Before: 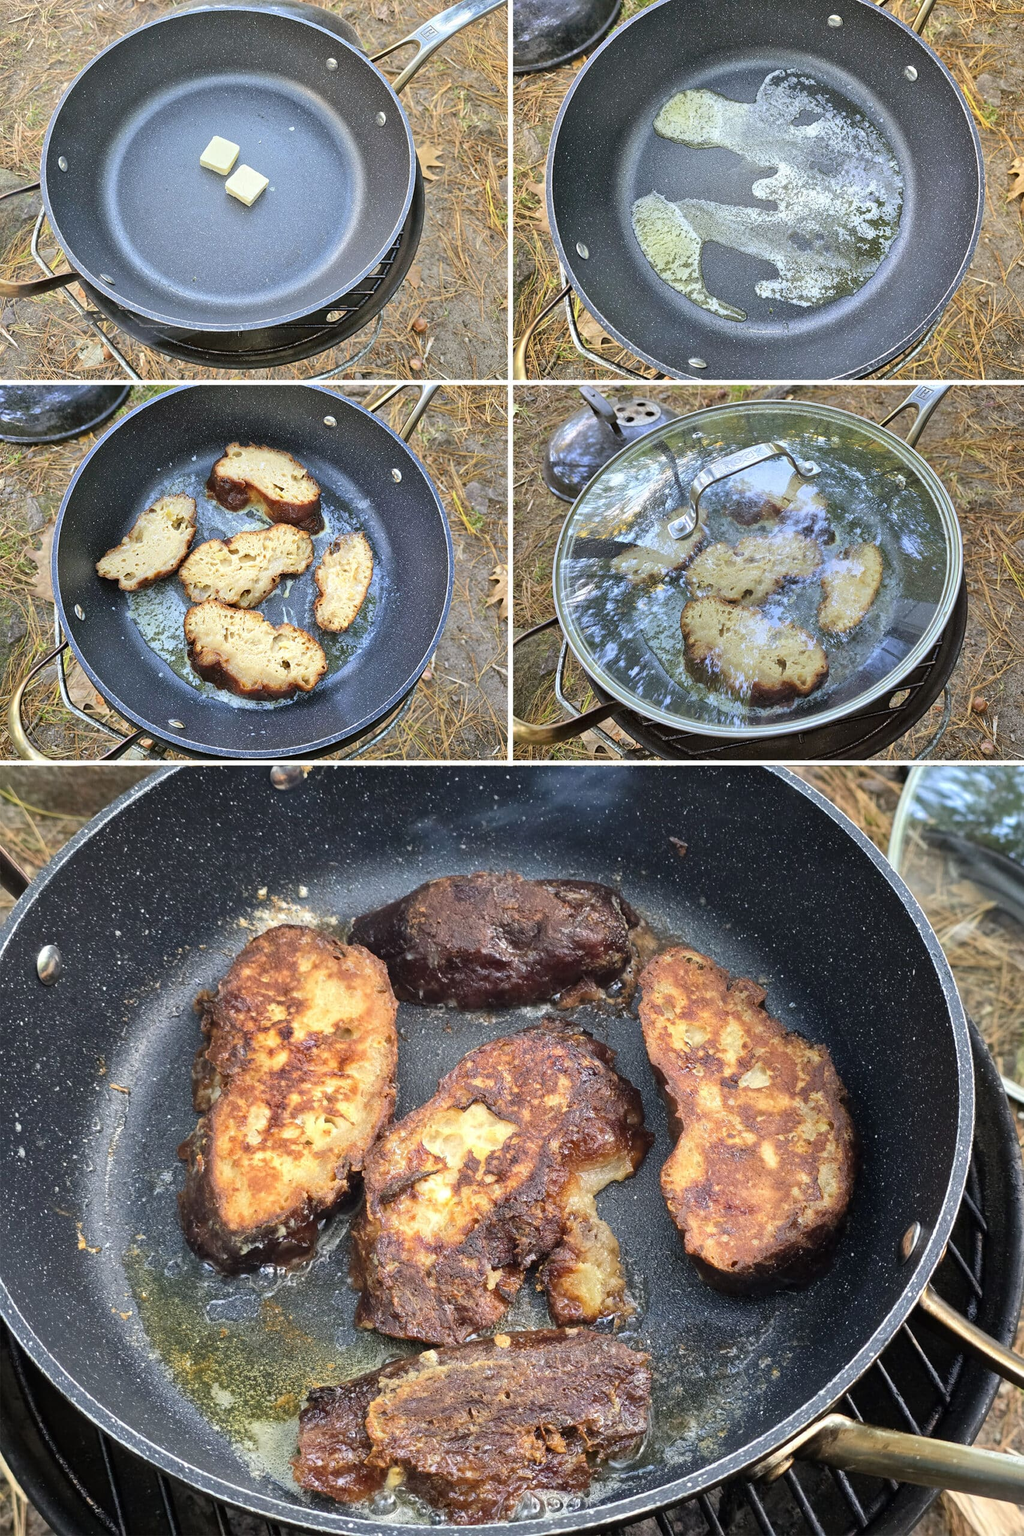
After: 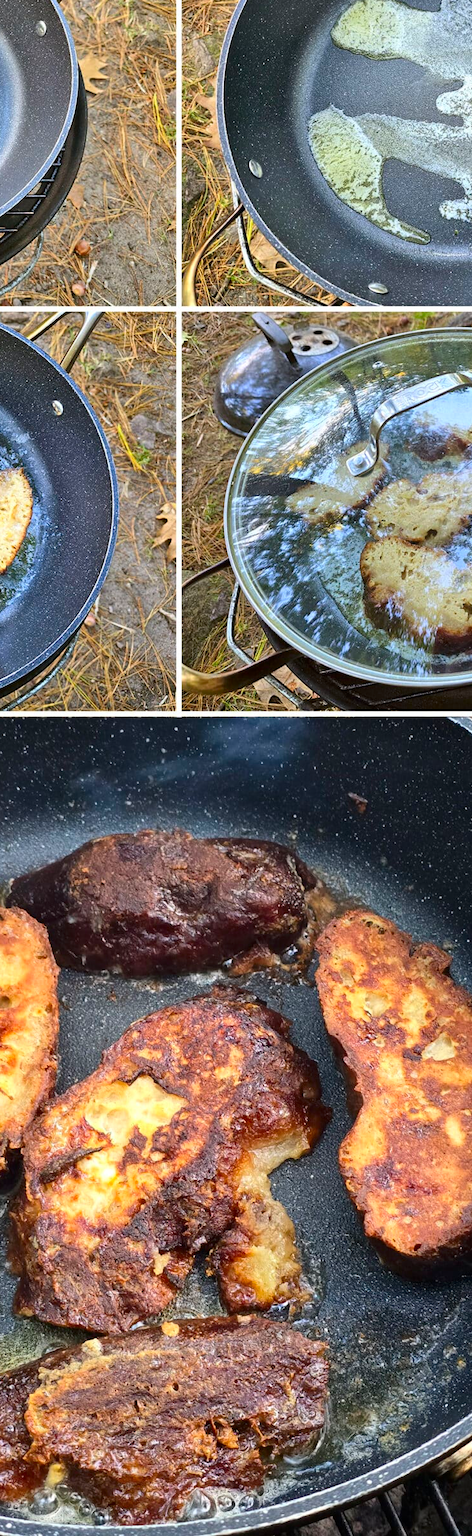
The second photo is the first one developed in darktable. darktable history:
contrast brightness saturation: contrast 0.13, brightness -0.05, saturation 0.16
crop: left 33.452%, top 6.025%, right 23.155%
